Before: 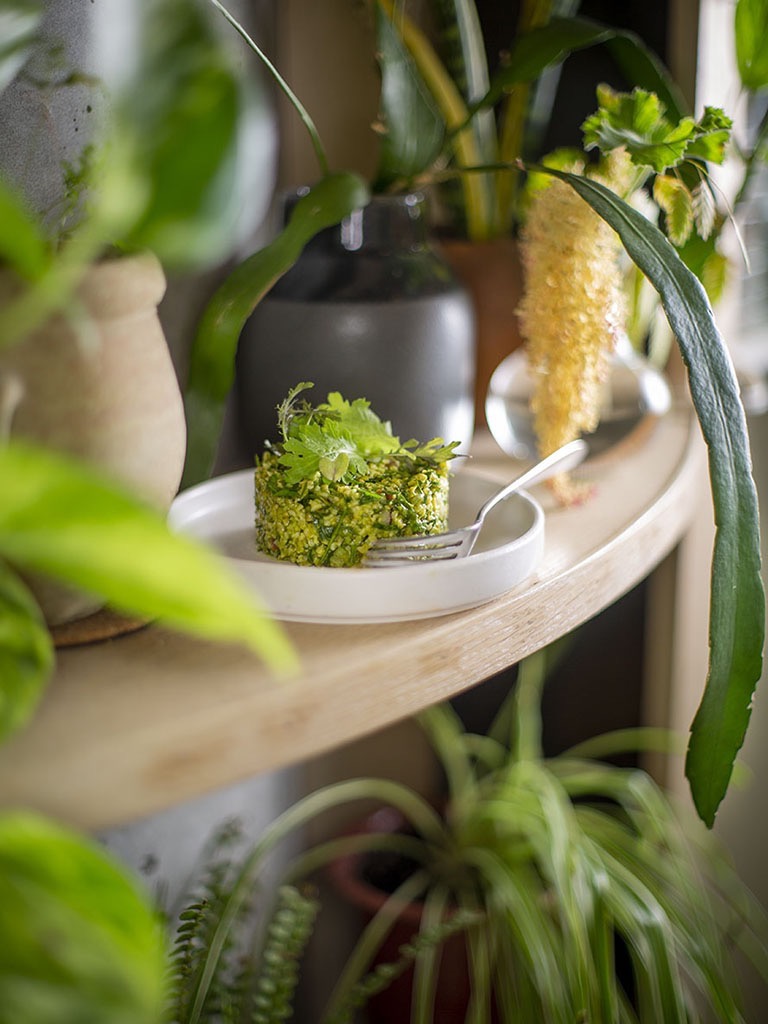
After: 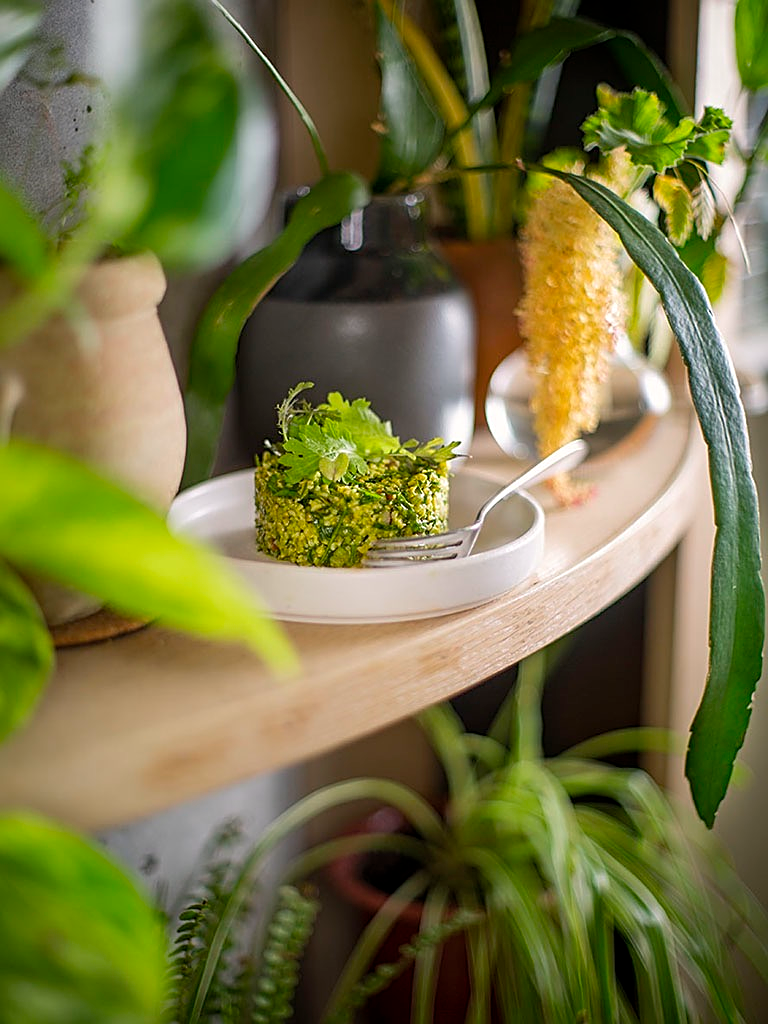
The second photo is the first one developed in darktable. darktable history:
sharpen: on, module defaults
color balance rgb: highlights gain › chroma 0.568%, highlights gain › hue 56.15°, perceptual saturation grading › global saturation 9.811%
